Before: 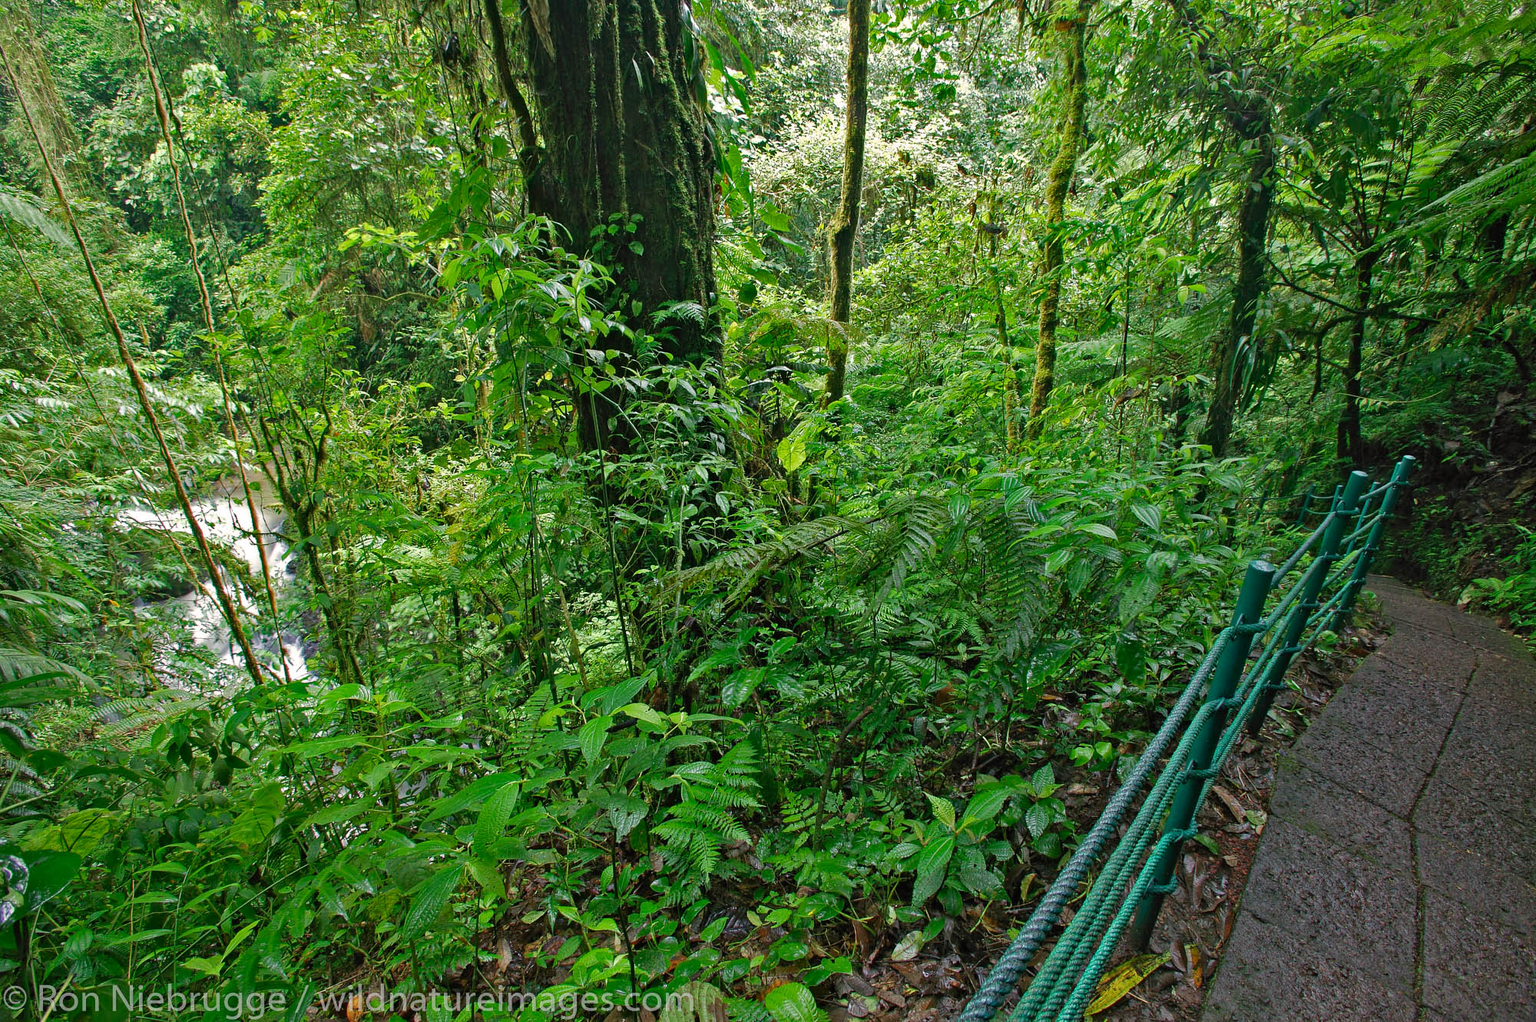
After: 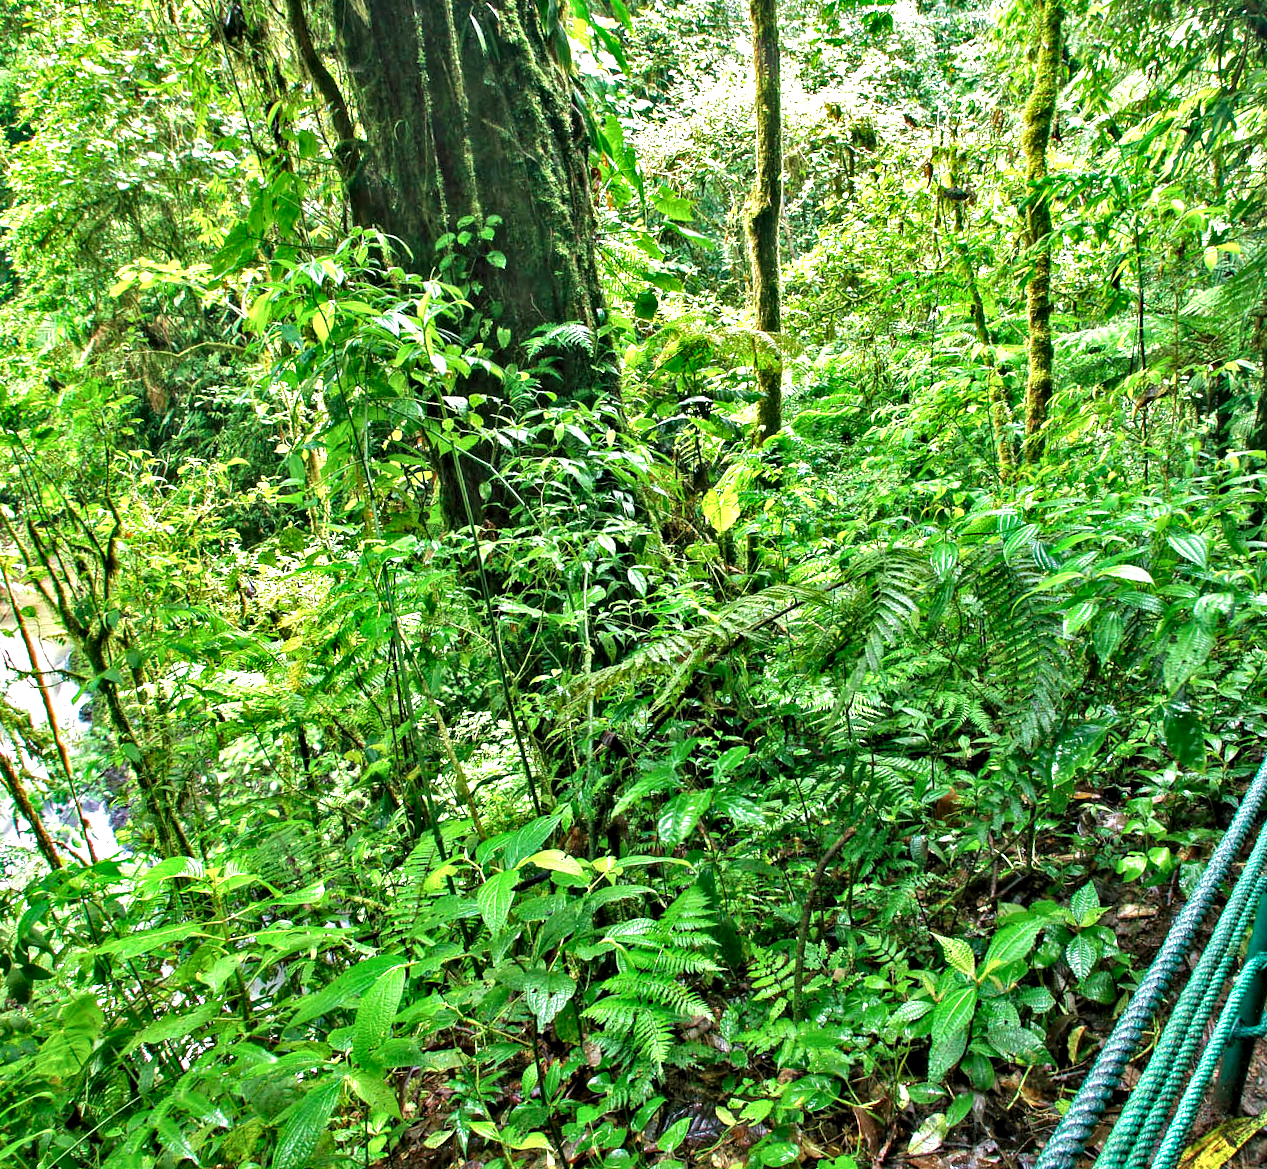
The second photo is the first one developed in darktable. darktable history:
crop and rotate: left 13.342%, right 19.991%
local contrast: on, module defaults
exposure: exposure 1.137 EV, compensate highlight preservation false
velvia: on, module defaults
rotate and perspective: rotation -5°, crop left 0.05, crop right 0.952, crop top 0.11, crop bottom 0.89
contrast equalizer: y [[0.513, 0.565, 0.608, 0.562, 0.512, 0.5], [0.5 ×6], [0.5, 0.5, 0.5, 0.528, 0.598, 0.658], [0 ×6], [0 ×6]]
